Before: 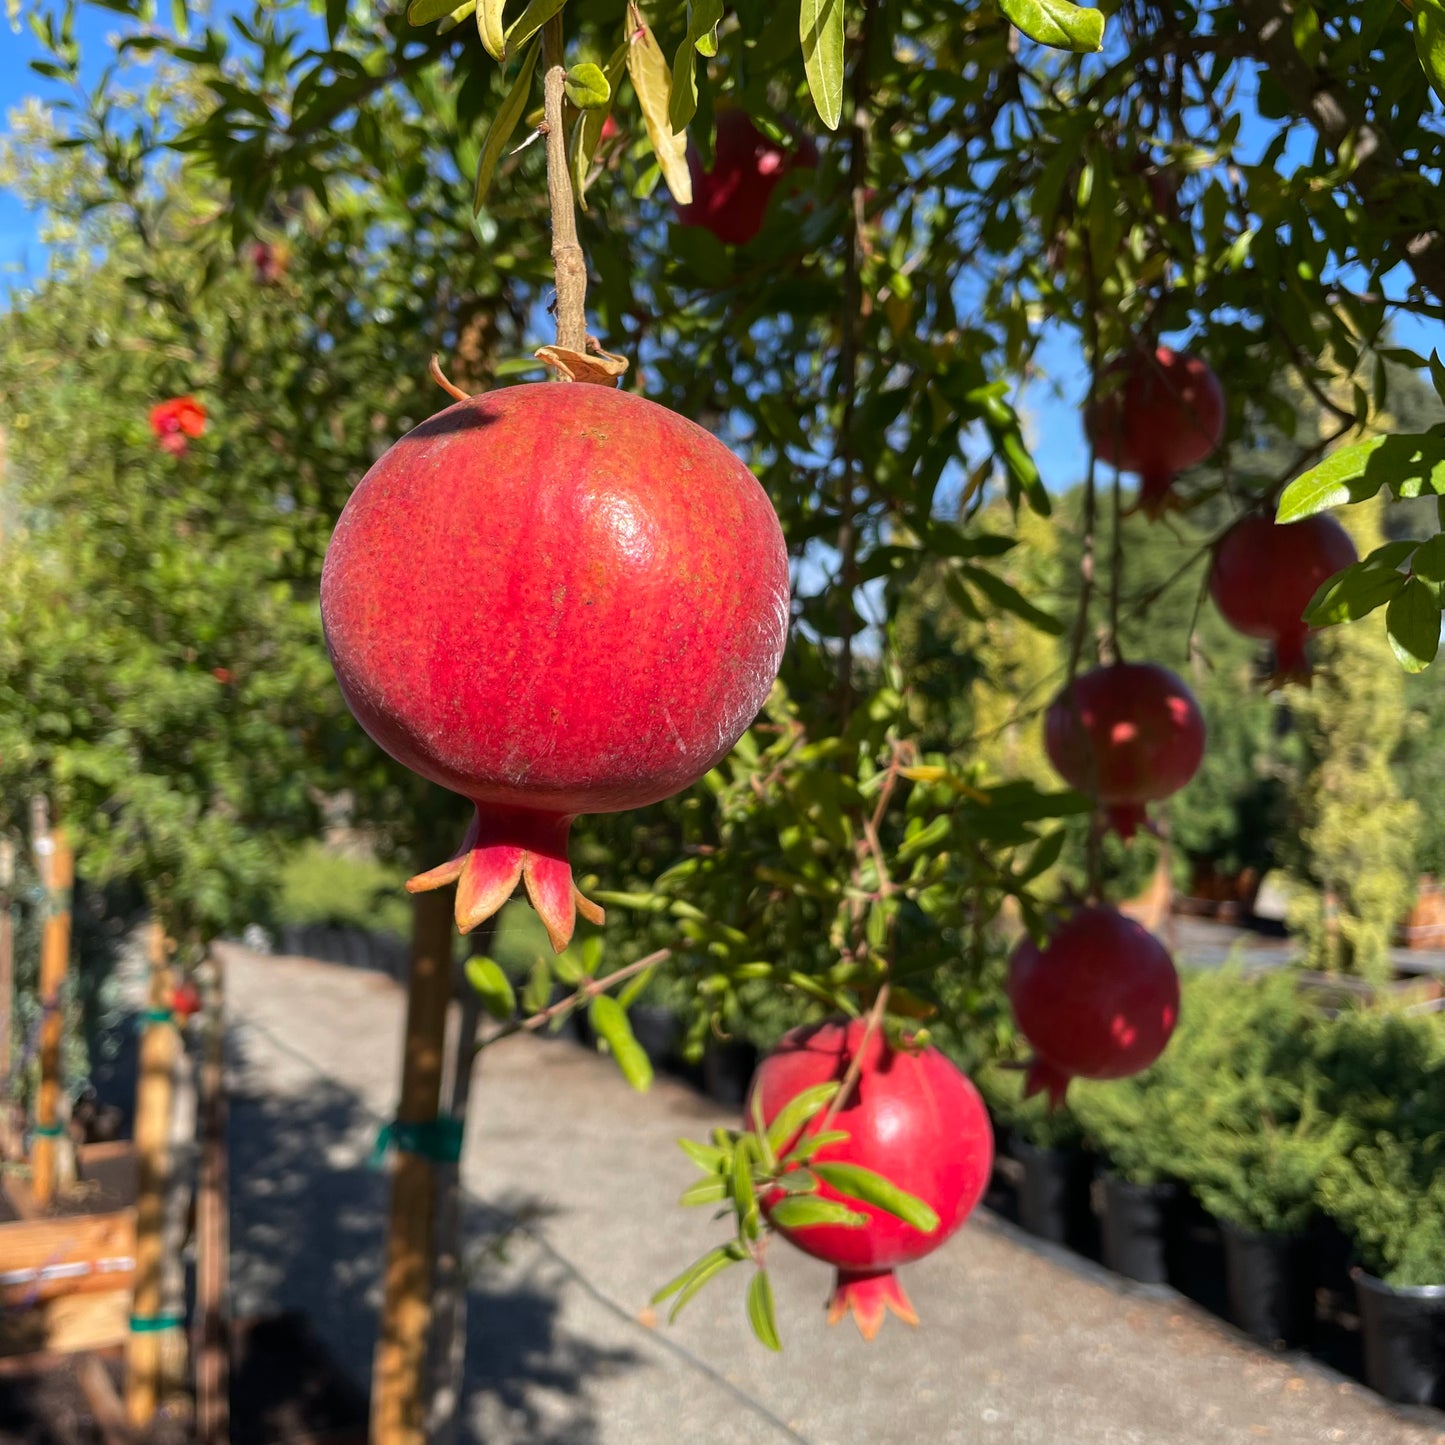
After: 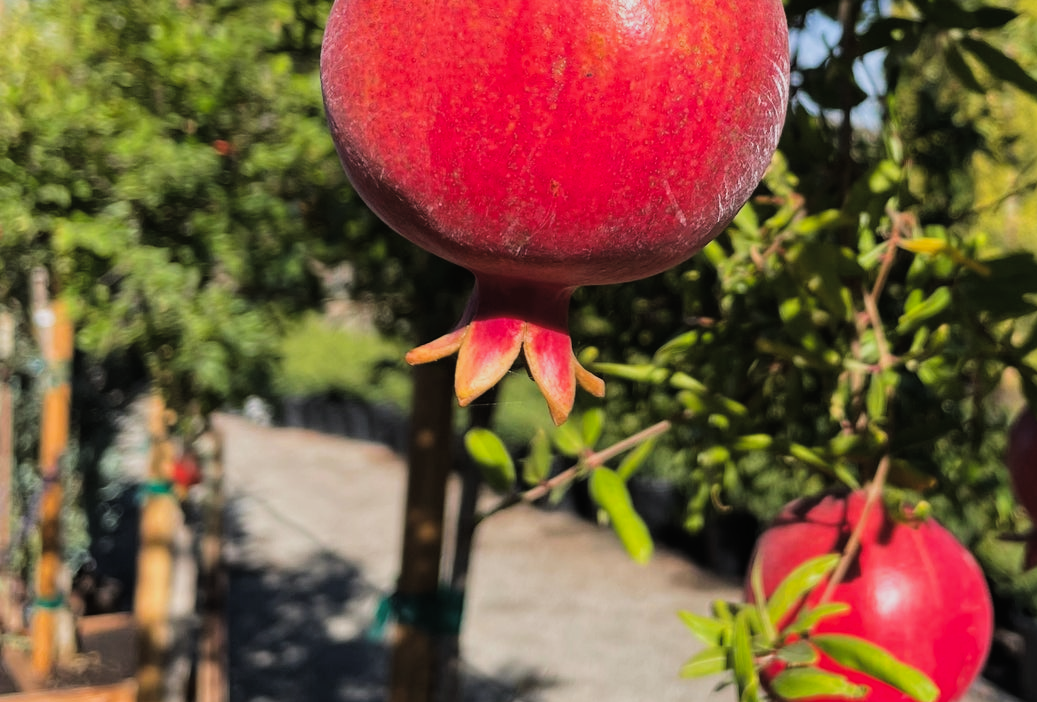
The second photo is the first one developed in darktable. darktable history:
crop: top 36.549%, right 28.207%, bottom 14.818%
exposure: black level correction -0.015, compensate highlight preservation false
color balance rgb: perceptual saturation grading › global saturation 10.46%, global vibrance 10.885%
filmic rgb: black relative exposure -5.03 EV, white relative exposure 3.96 EV, hardness 2.9, contrast 1.297, highlights saturation mix -28.58%
